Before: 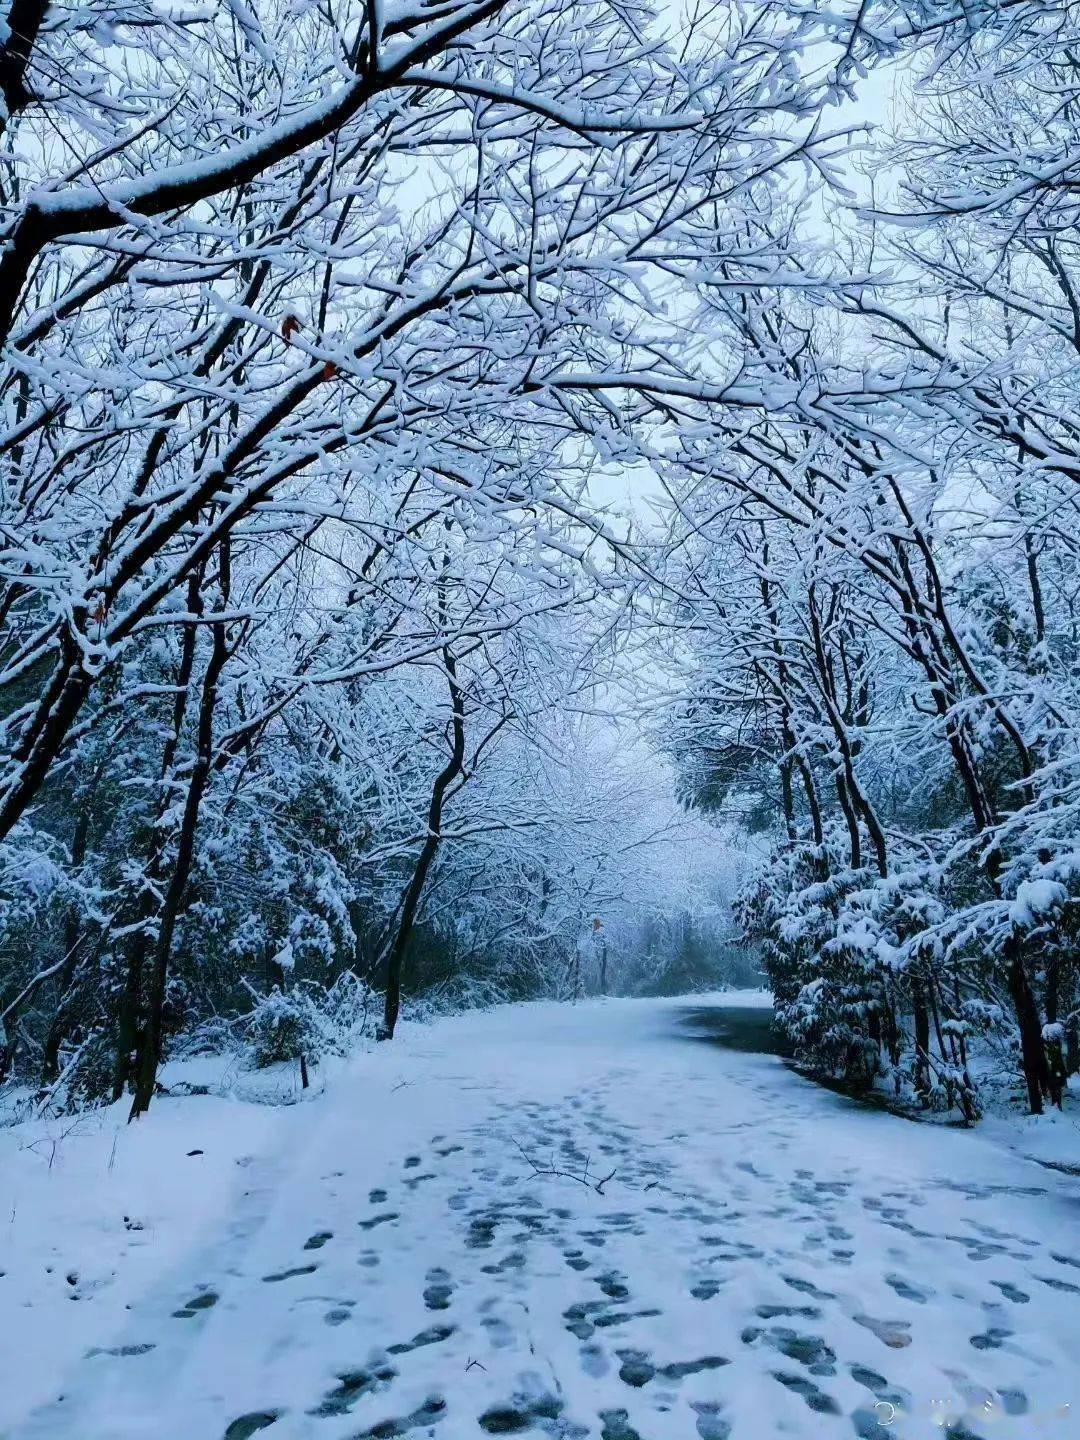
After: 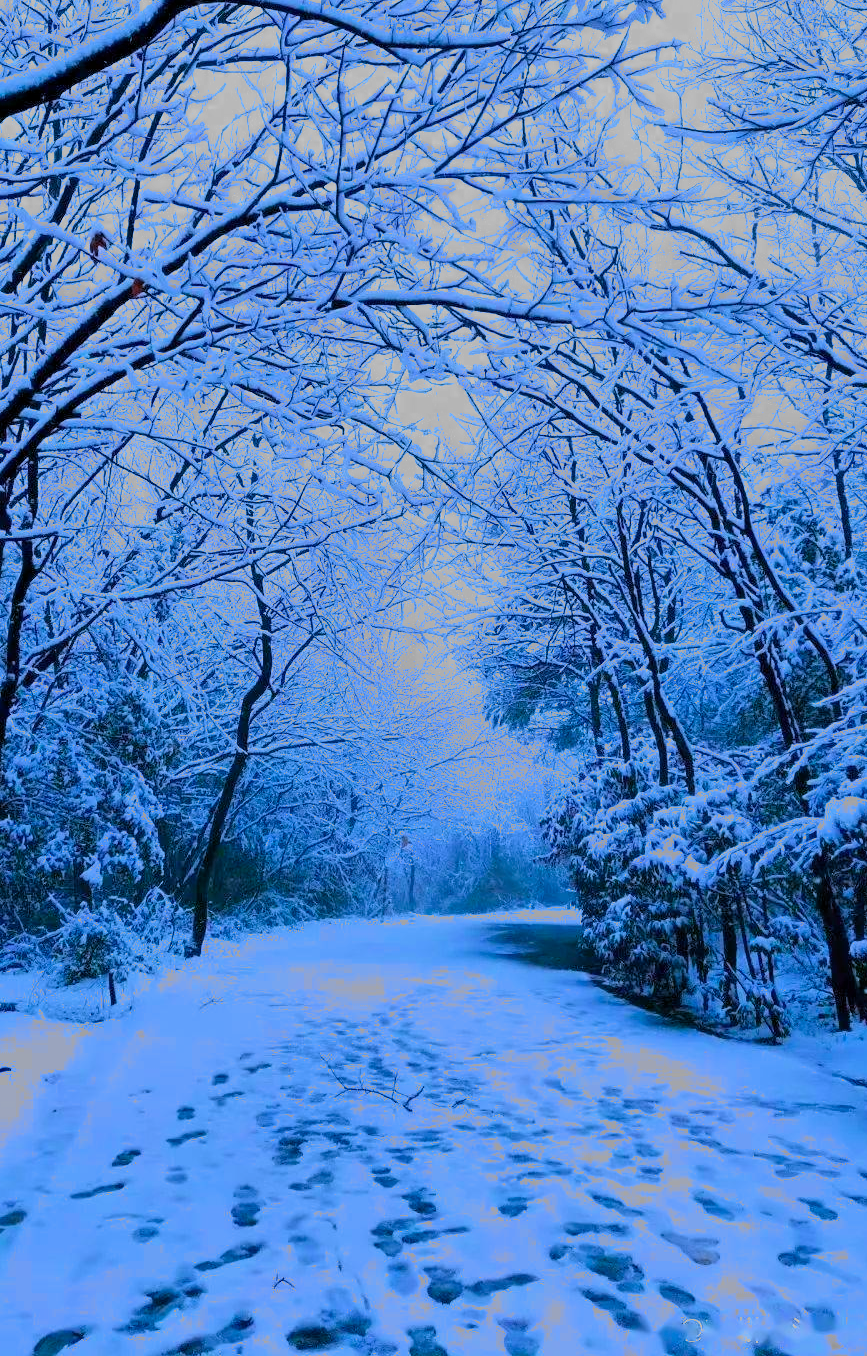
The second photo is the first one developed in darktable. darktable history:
color calibration: illuminant as shot in camera, adaptation linear Bradford (ICC v4), x 0.406, y 0.405, temperature 3570.35 K, saturation algorithm version 1 (2020)
filmic rgb: middle gray luminance 18.42%, black relative exposure -10.5 EV, white relative exposure 3.4 EV, threshold 6 EV, target black luminance 0%, hardness 6.03, latitude 99%, contrast 0.847, shadows ↔ highlights balance 0.505%, add noise in highlights 0, preserve chrominance max RGB, color science v3 (2019), use custom middle-gray values true, iterations of high-quality reconstruction 0, contrast in highlights soft, enable highlight reconstruction true
crop and rotate: left 17.959%, top 5.771%, right 1.742%
exposure: exposure 0.556 EV, compensate highlight preservation false
